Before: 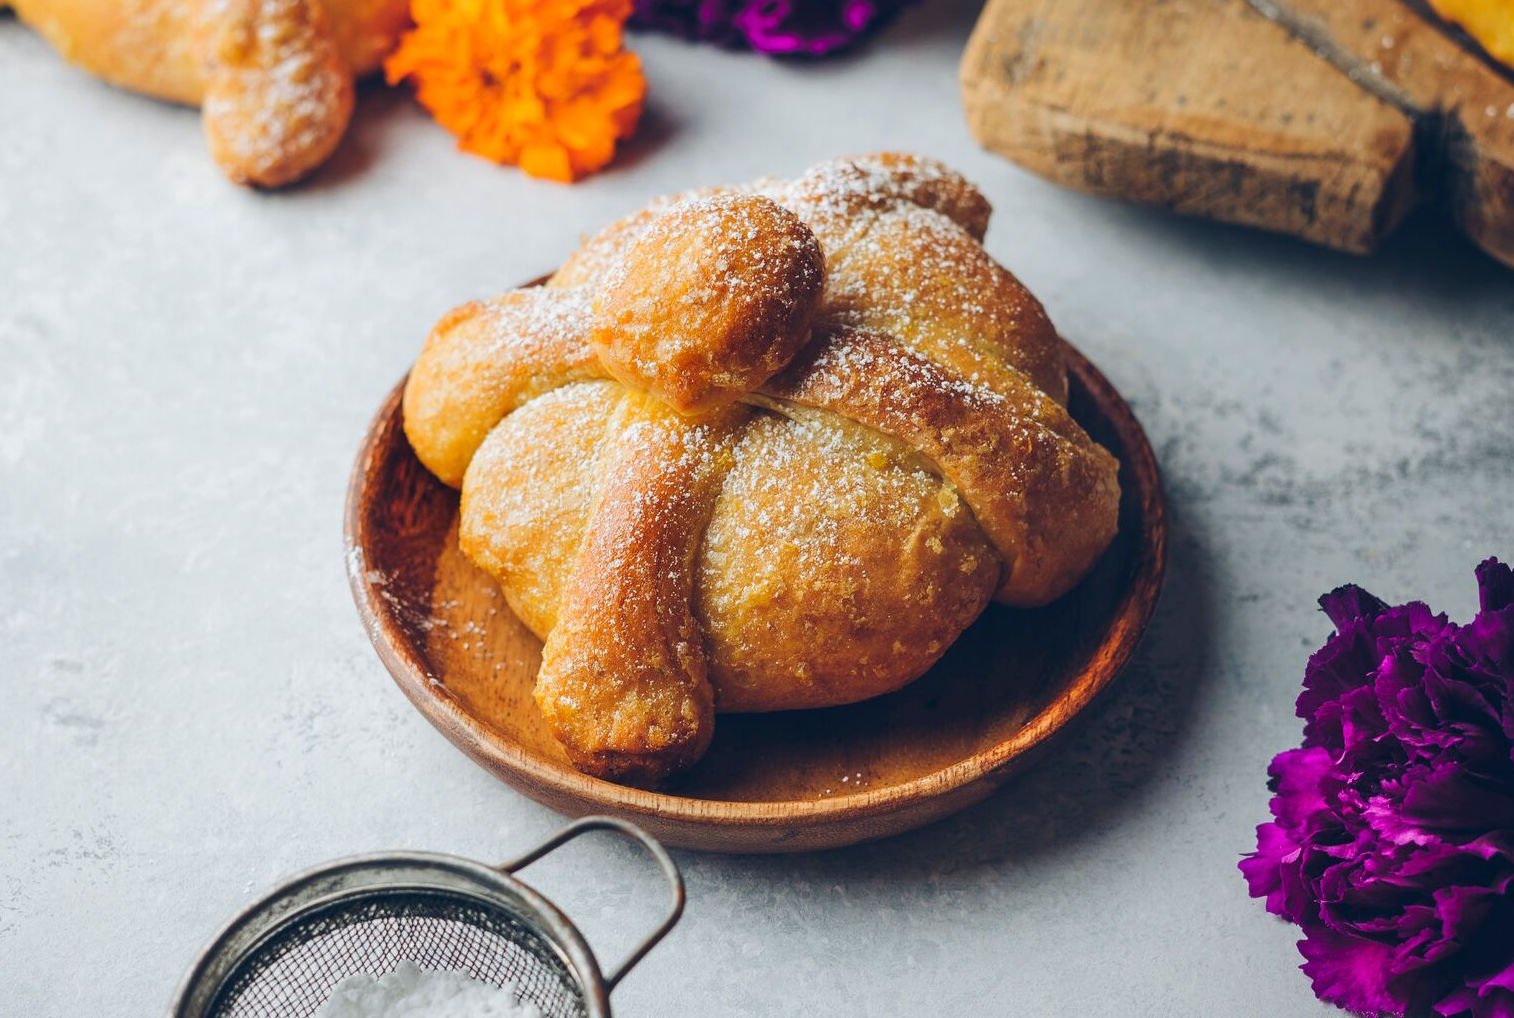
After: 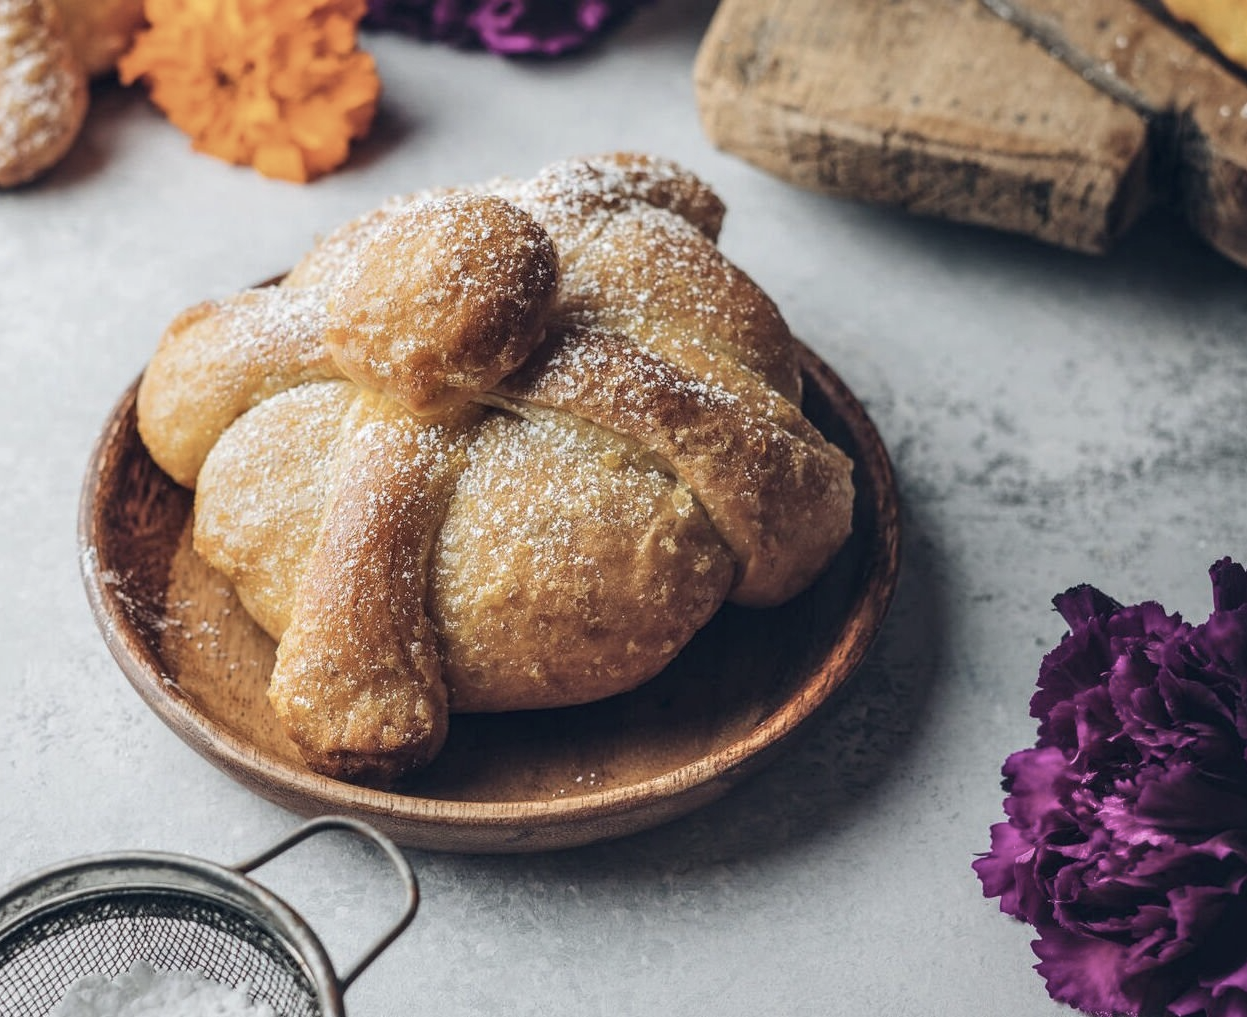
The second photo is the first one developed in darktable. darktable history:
tone equalizer: on, module defaults
contrast brightness saturation: contrast -0.05, saturation -0.41
local contrast: detail 130%
crop: left 17.582%, bottom 0.031%
